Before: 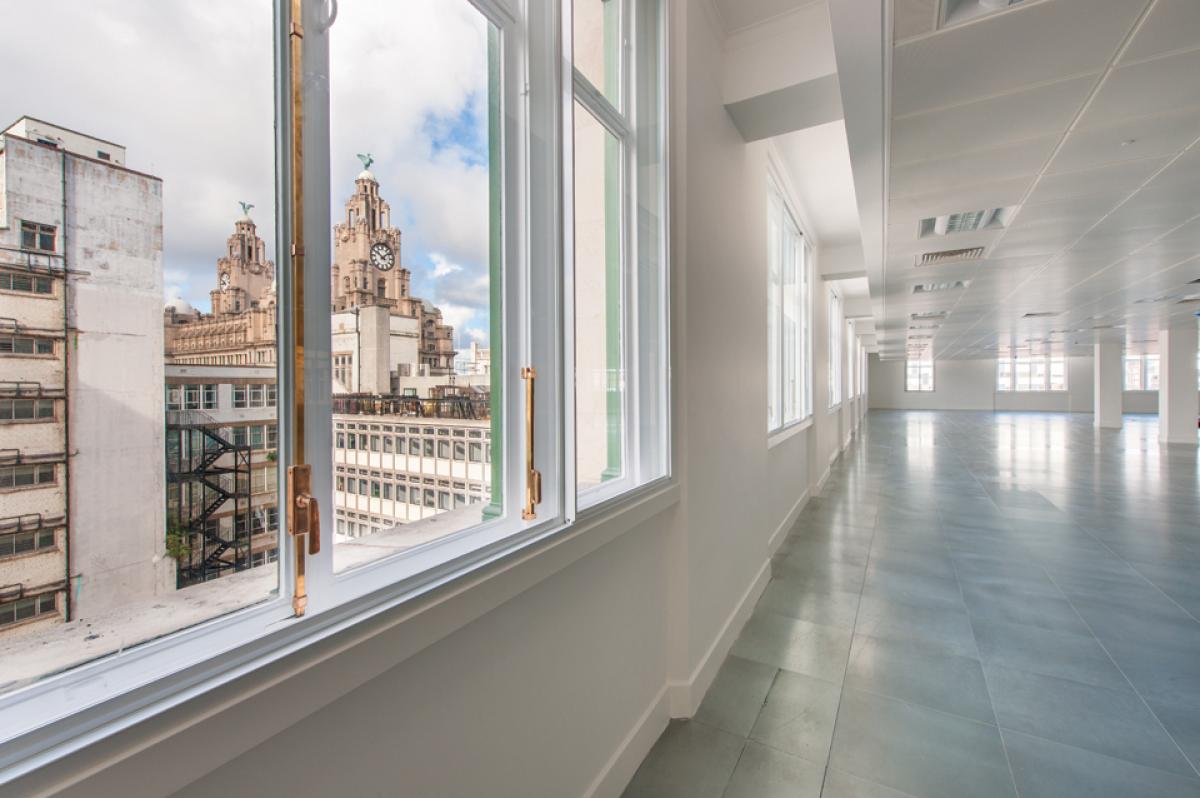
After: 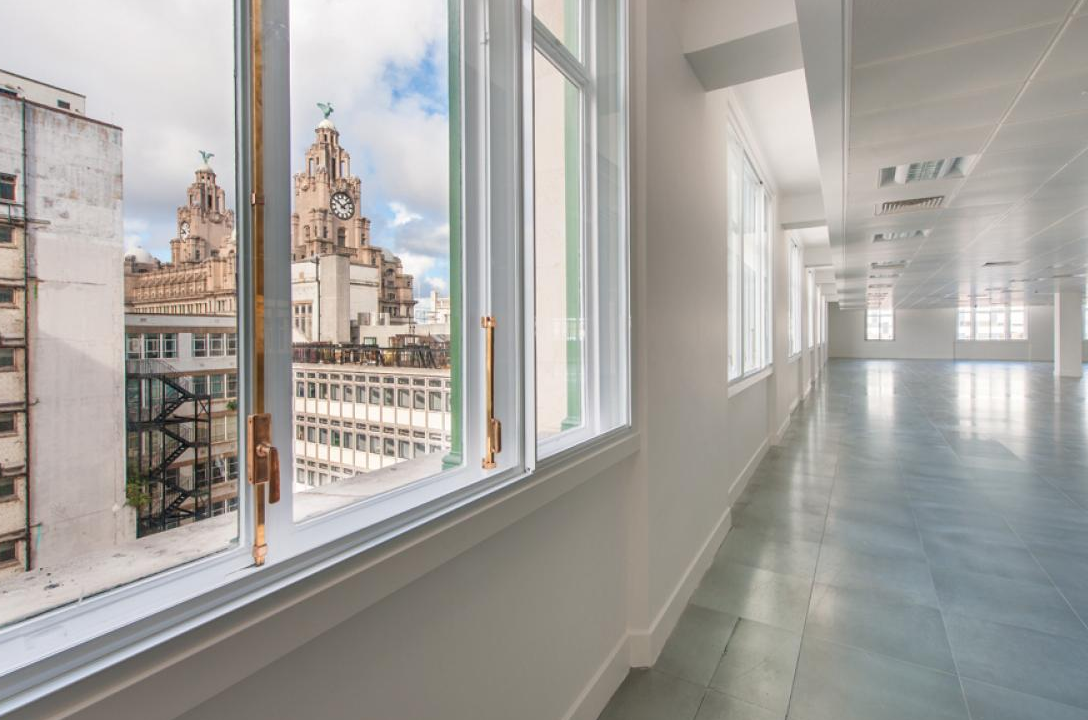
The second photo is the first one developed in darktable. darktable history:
crop: left 3.349%, top 6.492%, right 5.94%, bottom 3.189%
